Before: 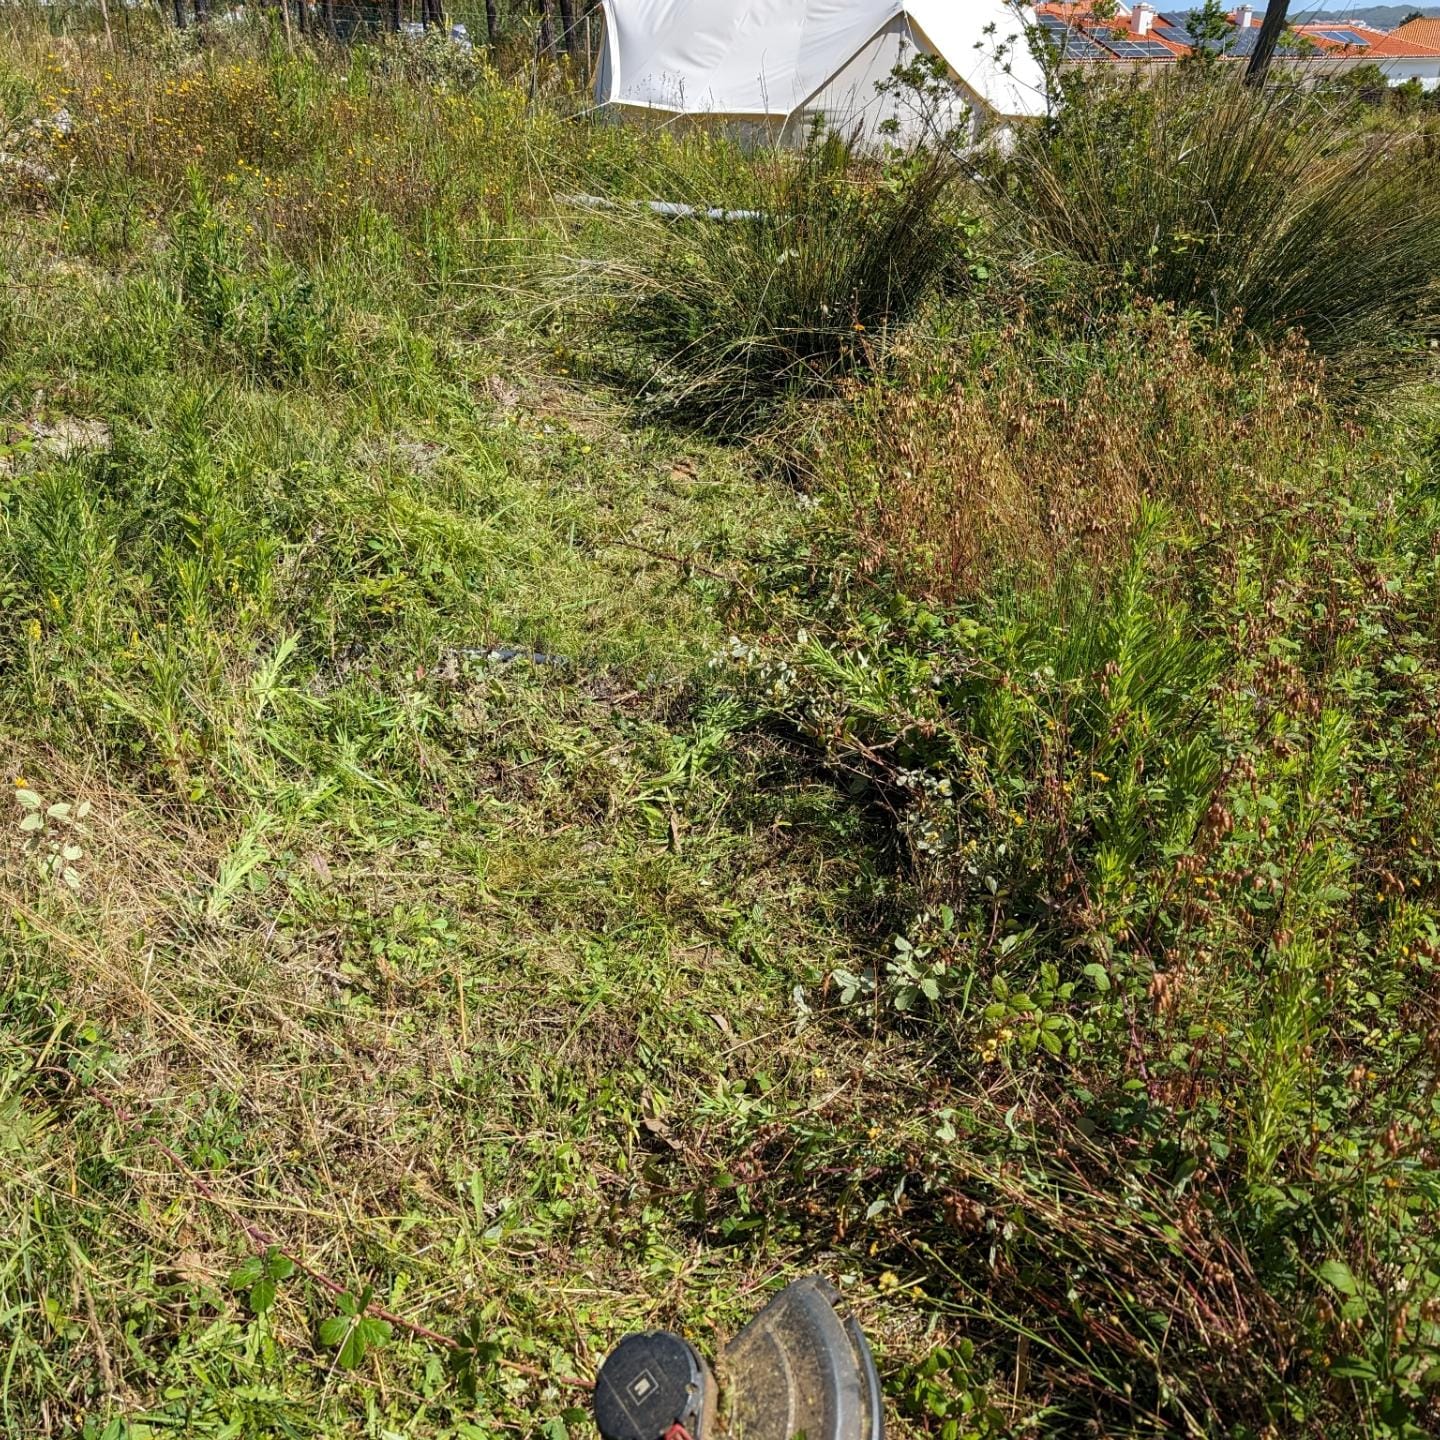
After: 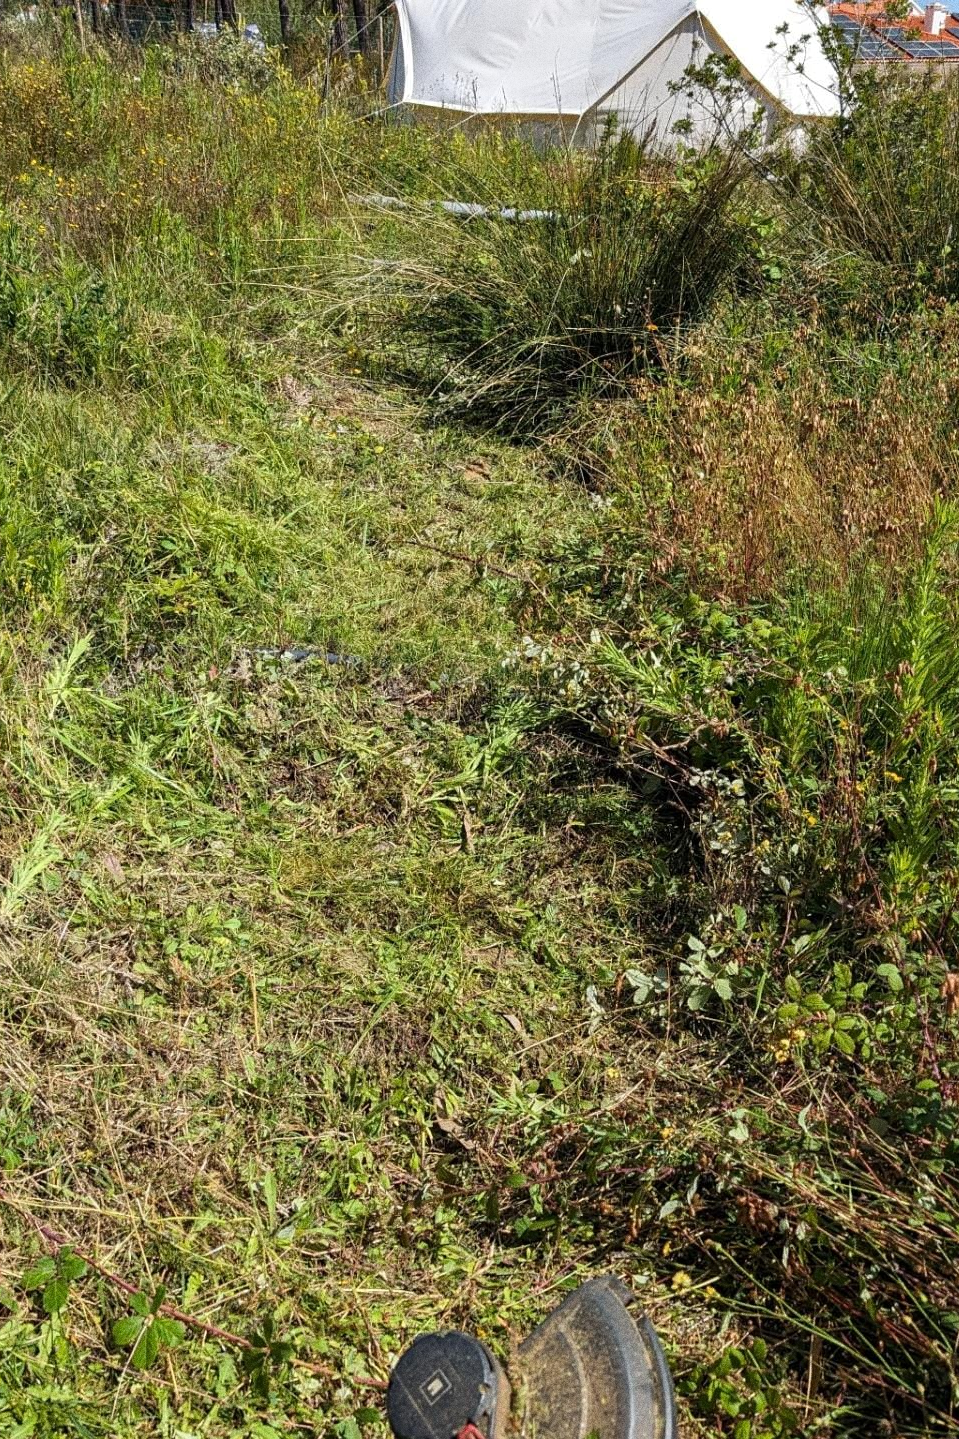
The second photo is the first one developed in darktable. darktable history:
grain: coarseness 0.09 ISO, strength 40%
crop and rotate: left 14.385%, right 18.948%
